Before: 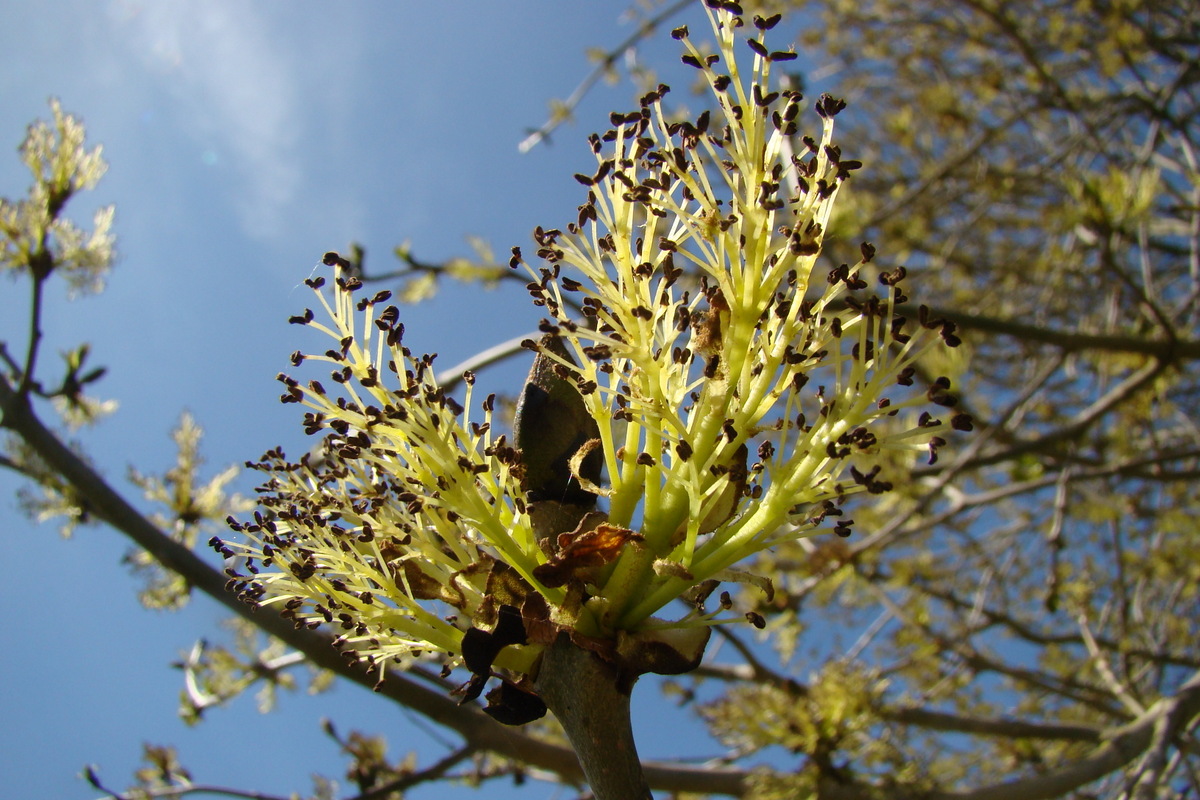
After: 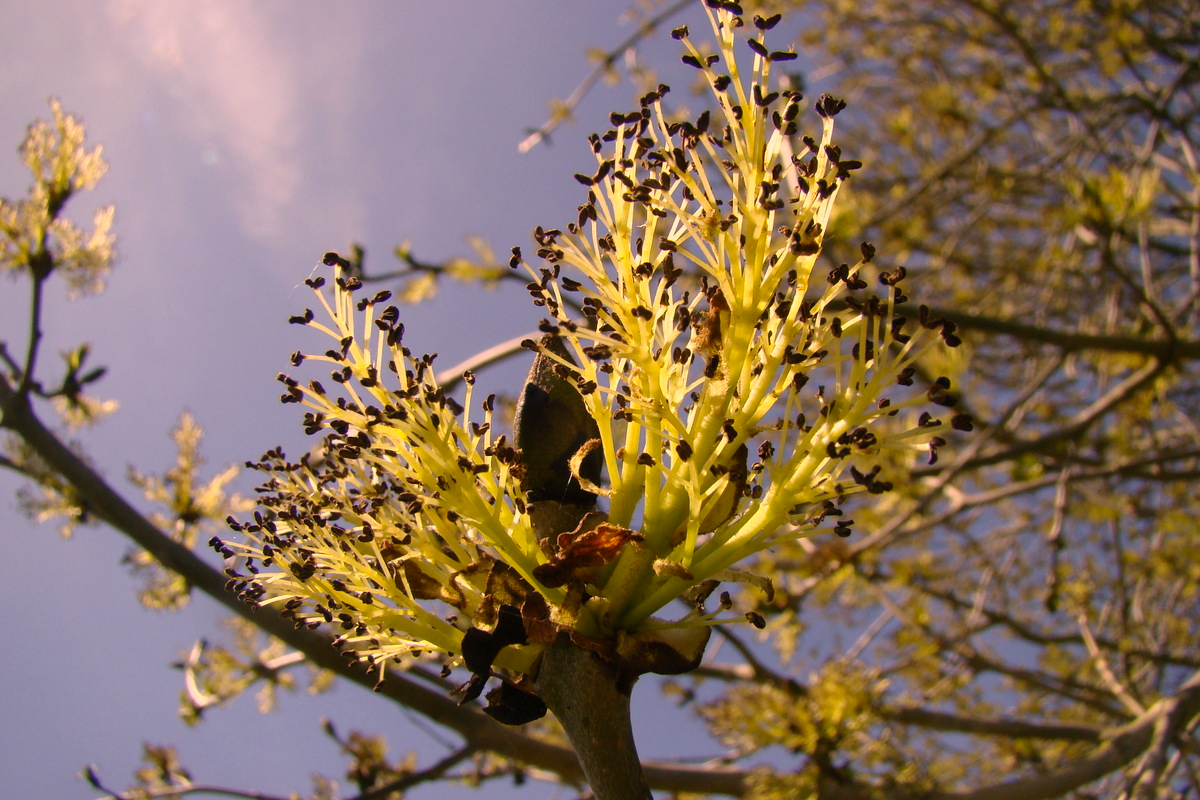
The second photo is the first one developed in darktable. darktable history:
color correction: highlights a* 21.04, highlights b* 19.45
